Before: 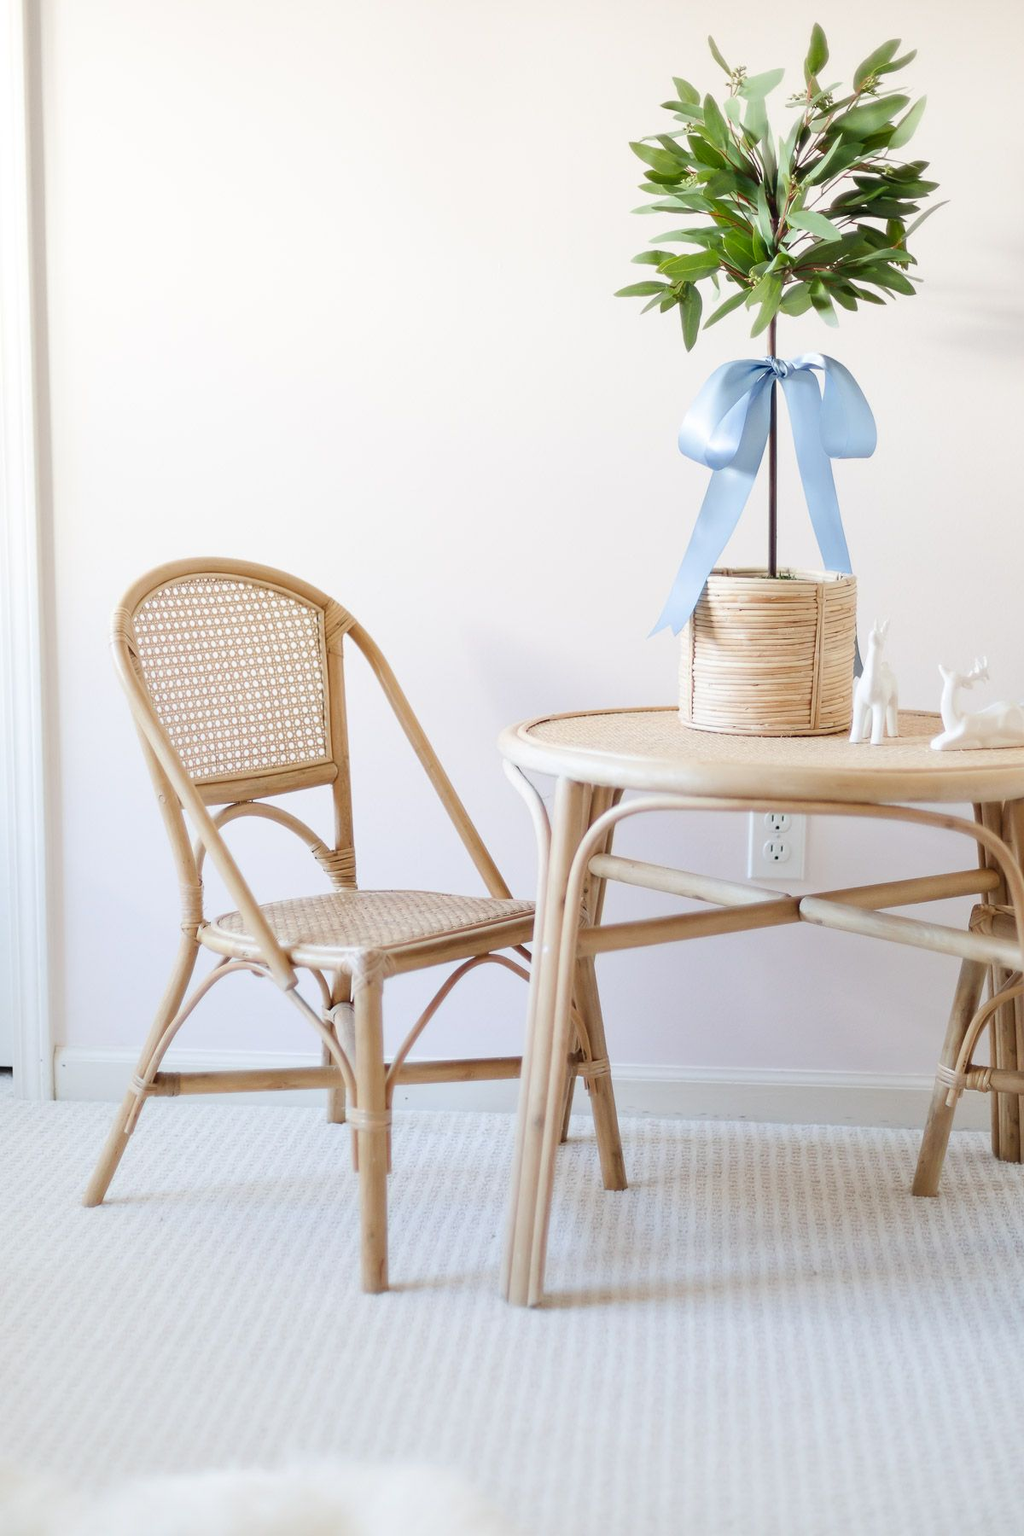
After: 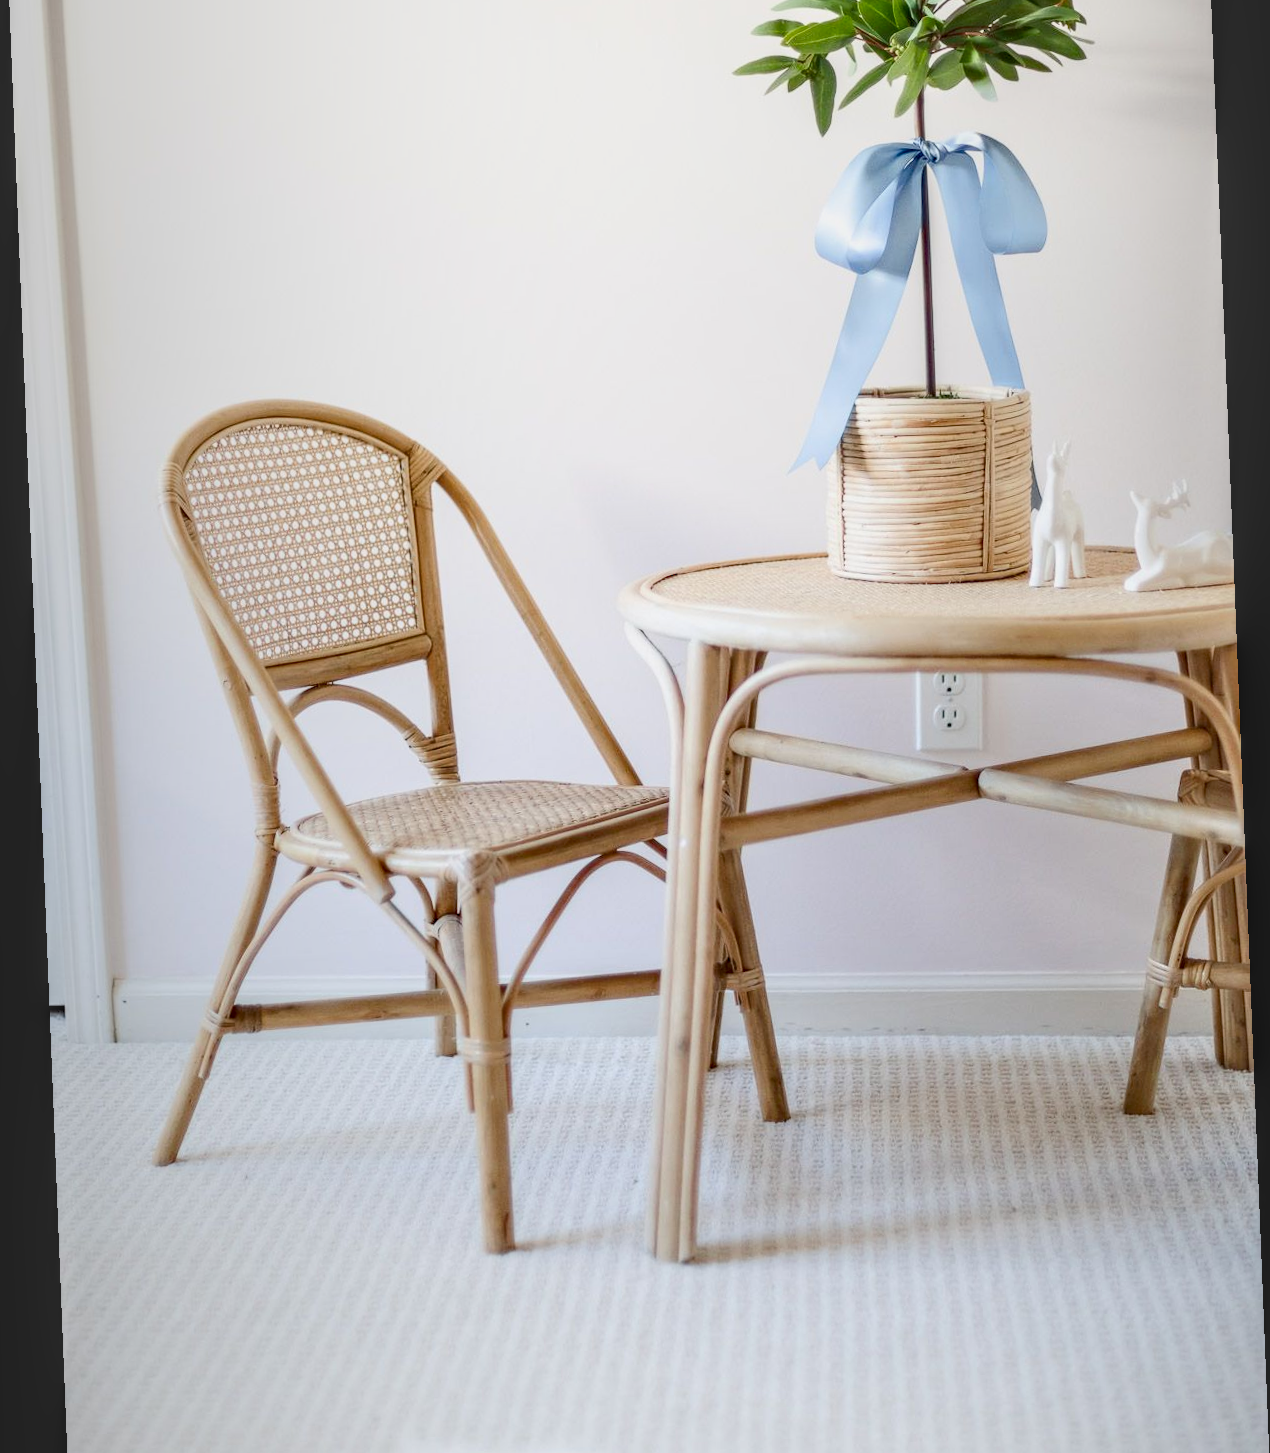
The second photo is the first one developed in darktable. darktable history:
rotate and perspective: rotation -2.29°, automatic cropping off
local contrast: highlights 0%, shadows 0%, detail 133%
shadows and highlights: shadows 0, highlights 40
crop and rotate: top 15.774%, bottom 5.506%
haze removal: strength 0.29, distance 0.25, compatibility mode true, adaptive false
